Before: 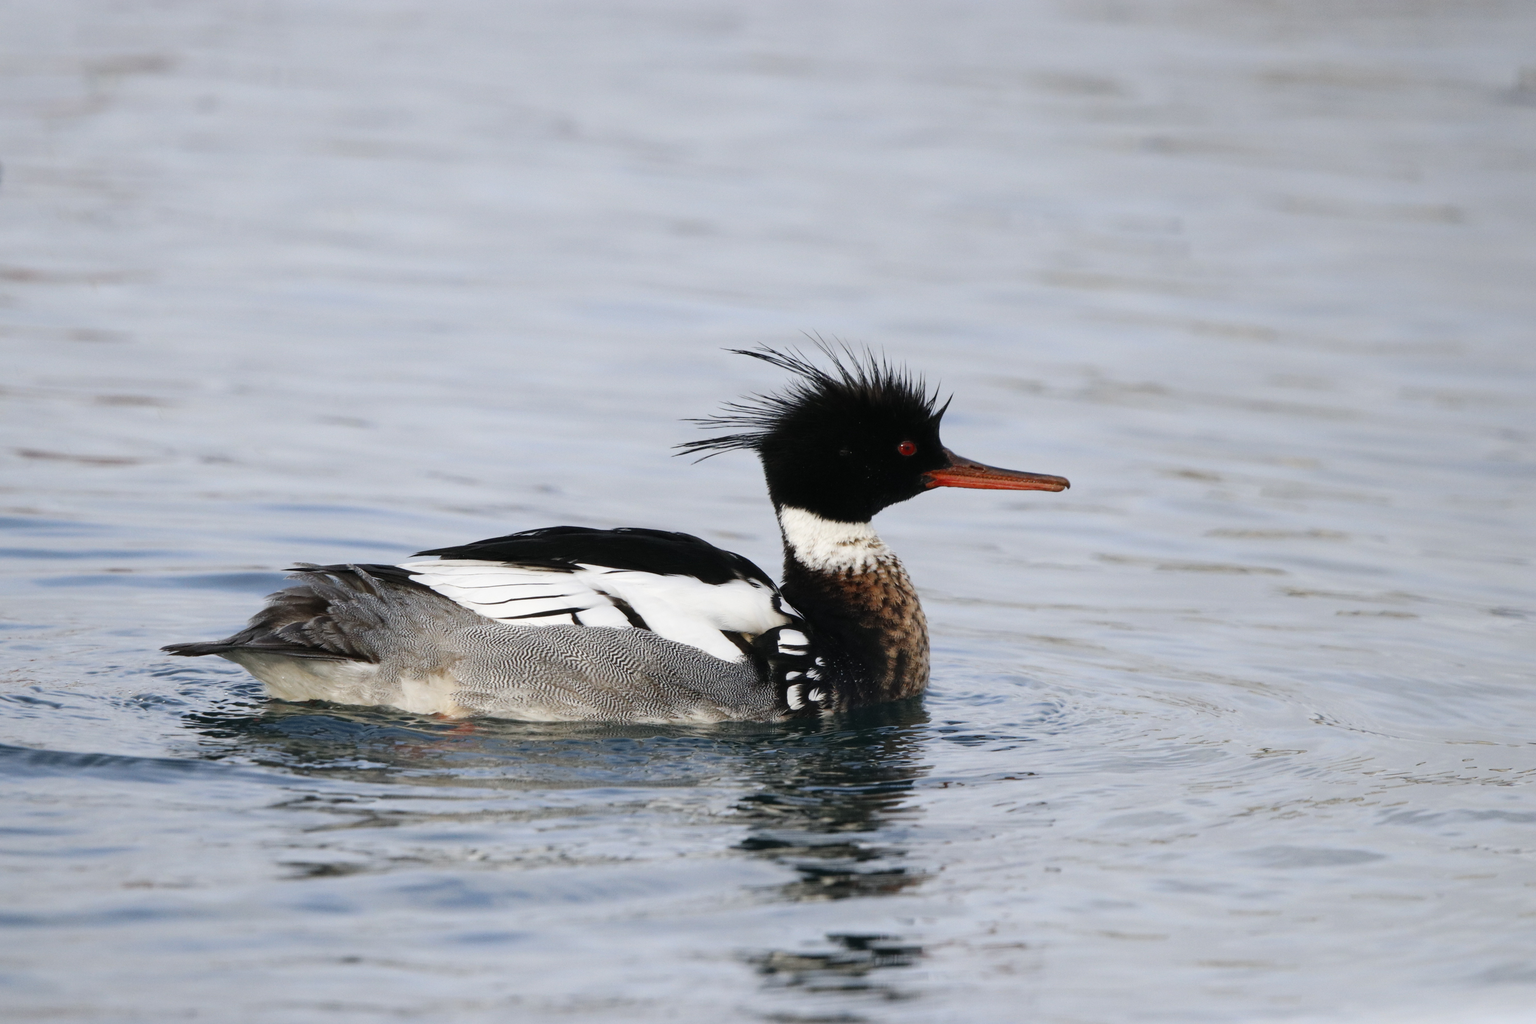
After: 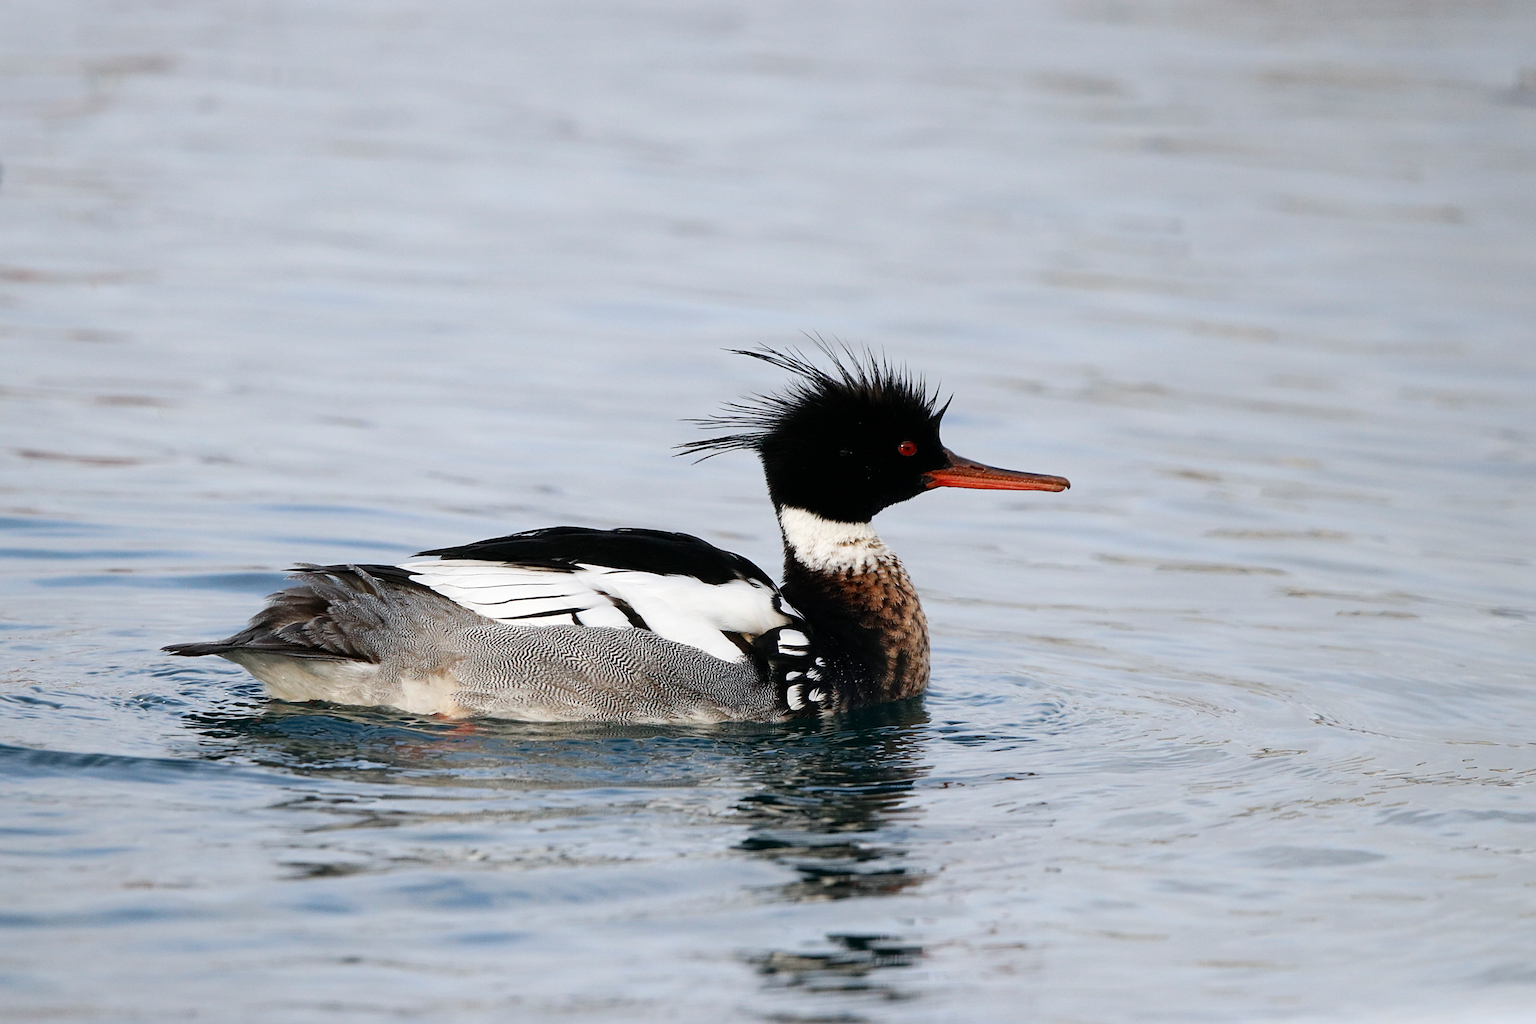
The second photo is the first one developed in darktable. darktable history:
sharpen: on, module defaults
shadows and highlights: shadows -8.84, white point adjustment 1.67, highlights 9.21
